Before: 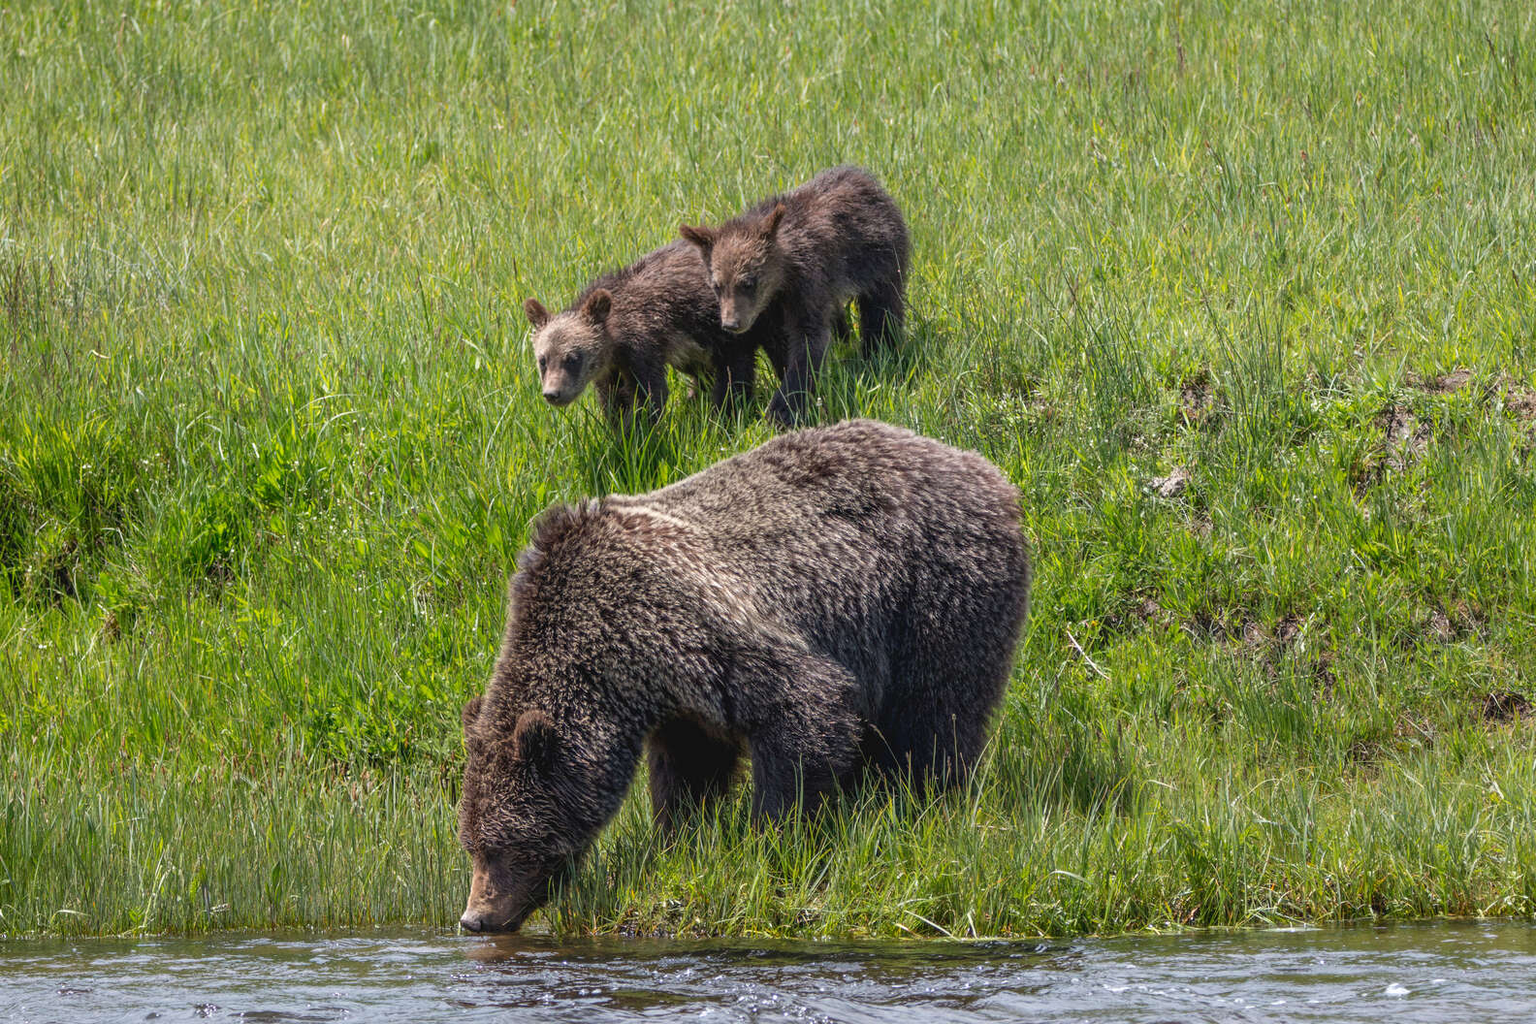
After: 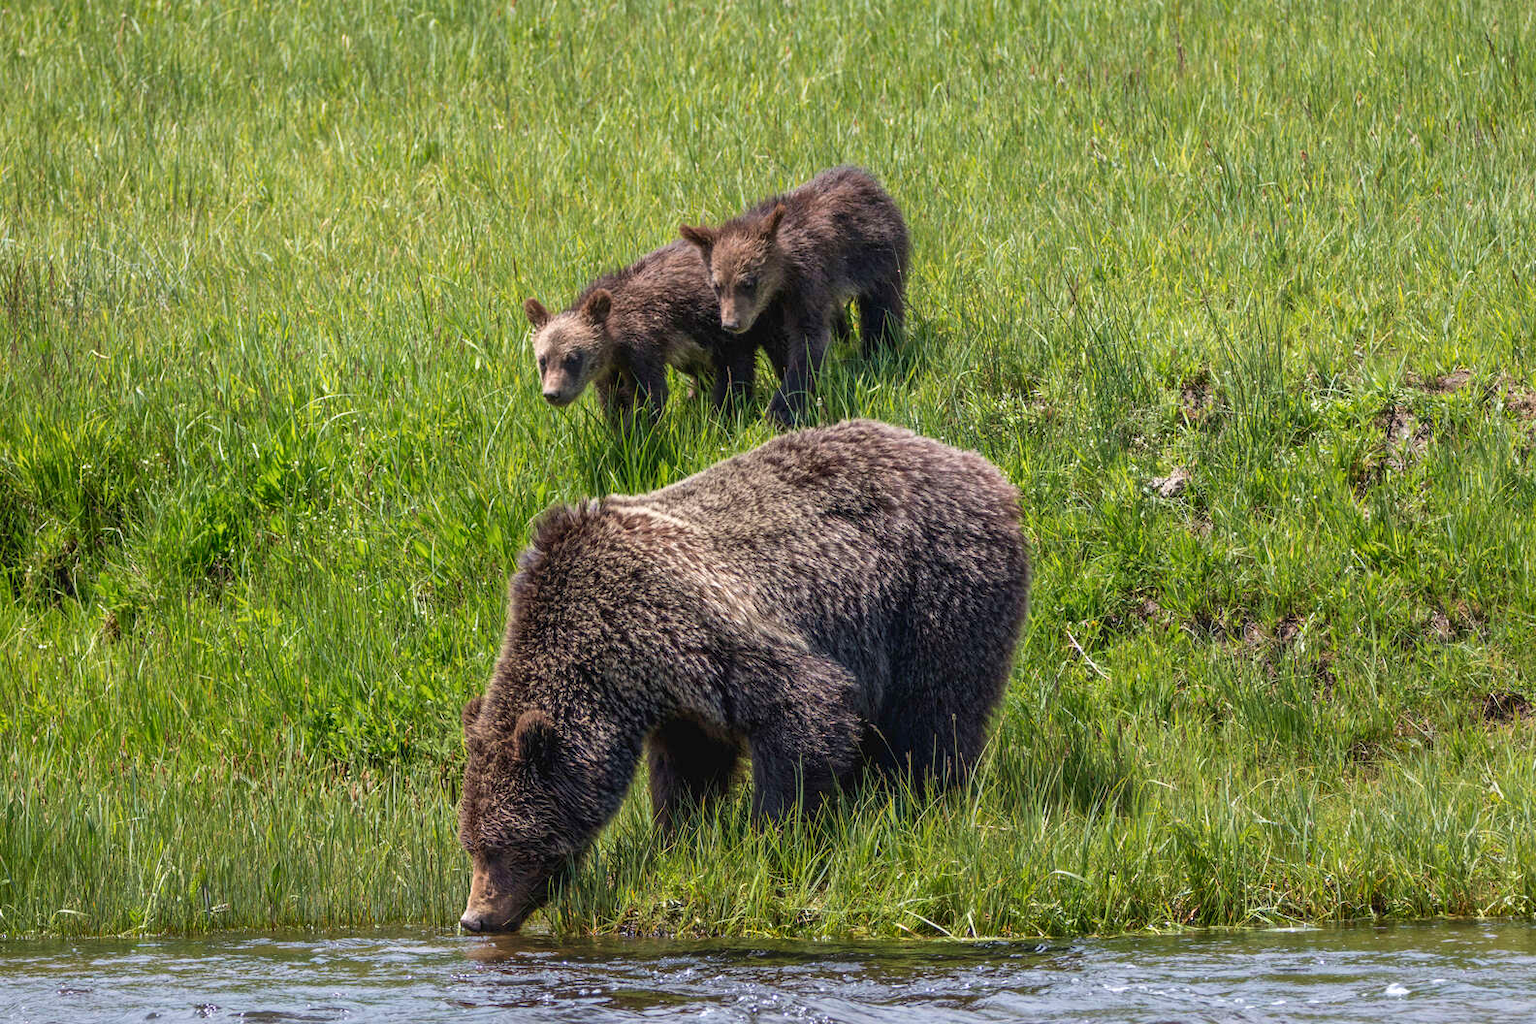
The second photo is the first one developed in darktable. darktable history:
velvia: on, module defaults
local contrast: mode bilateral grid, contrast 21, coarseness 50, detail 120%, midtone range 0.2
